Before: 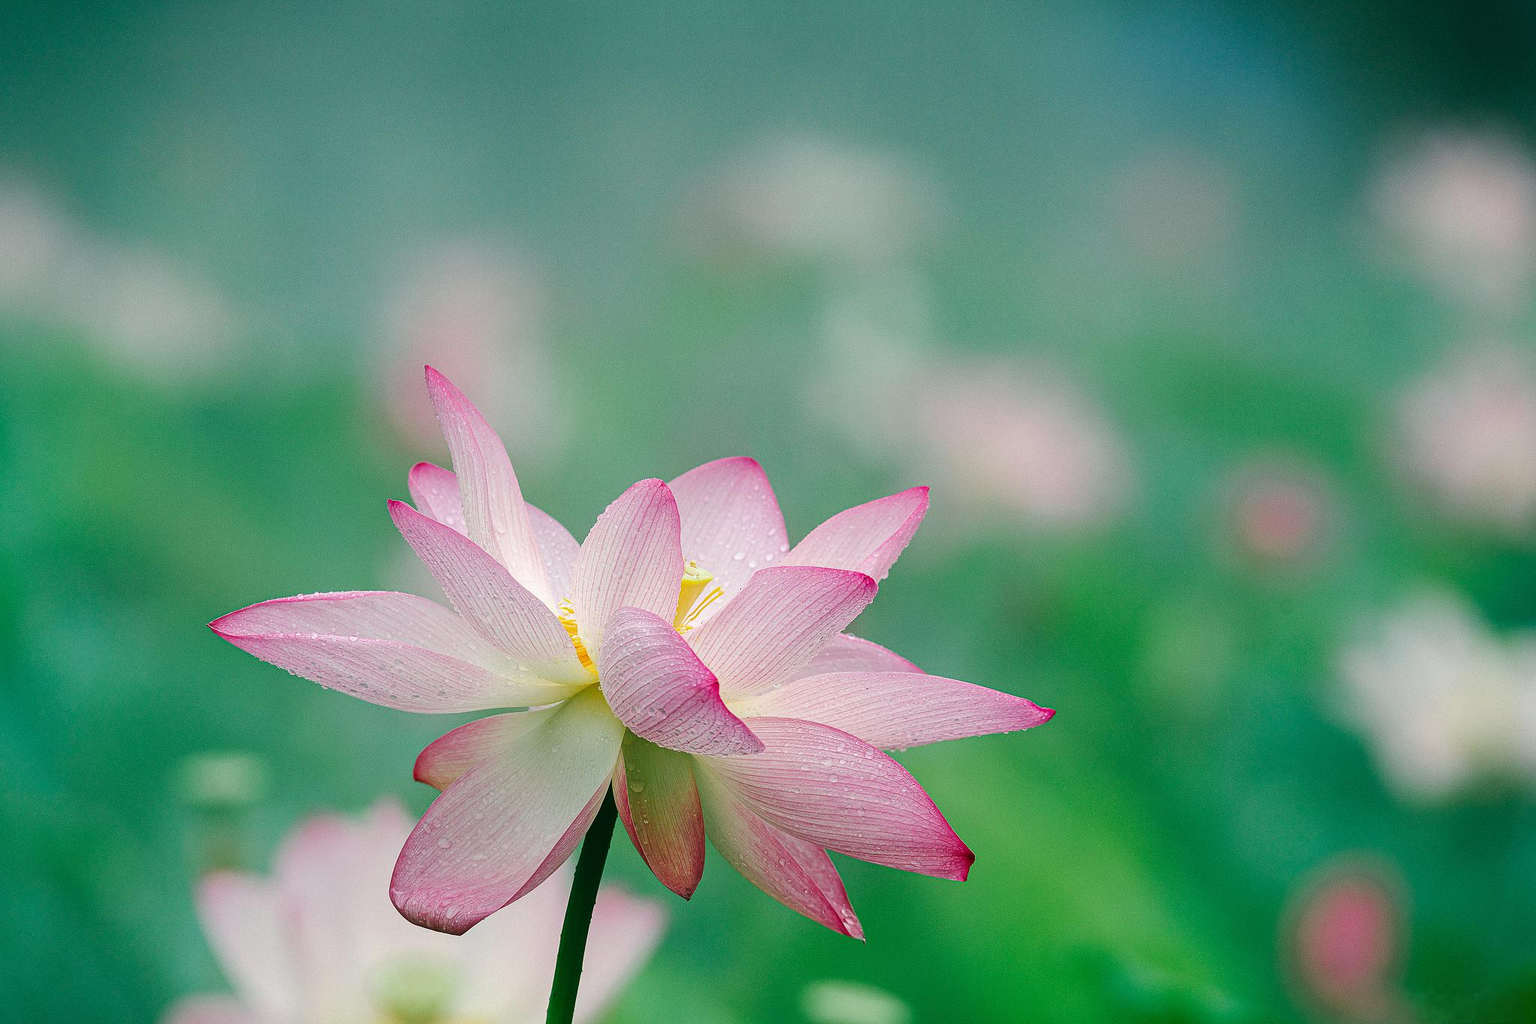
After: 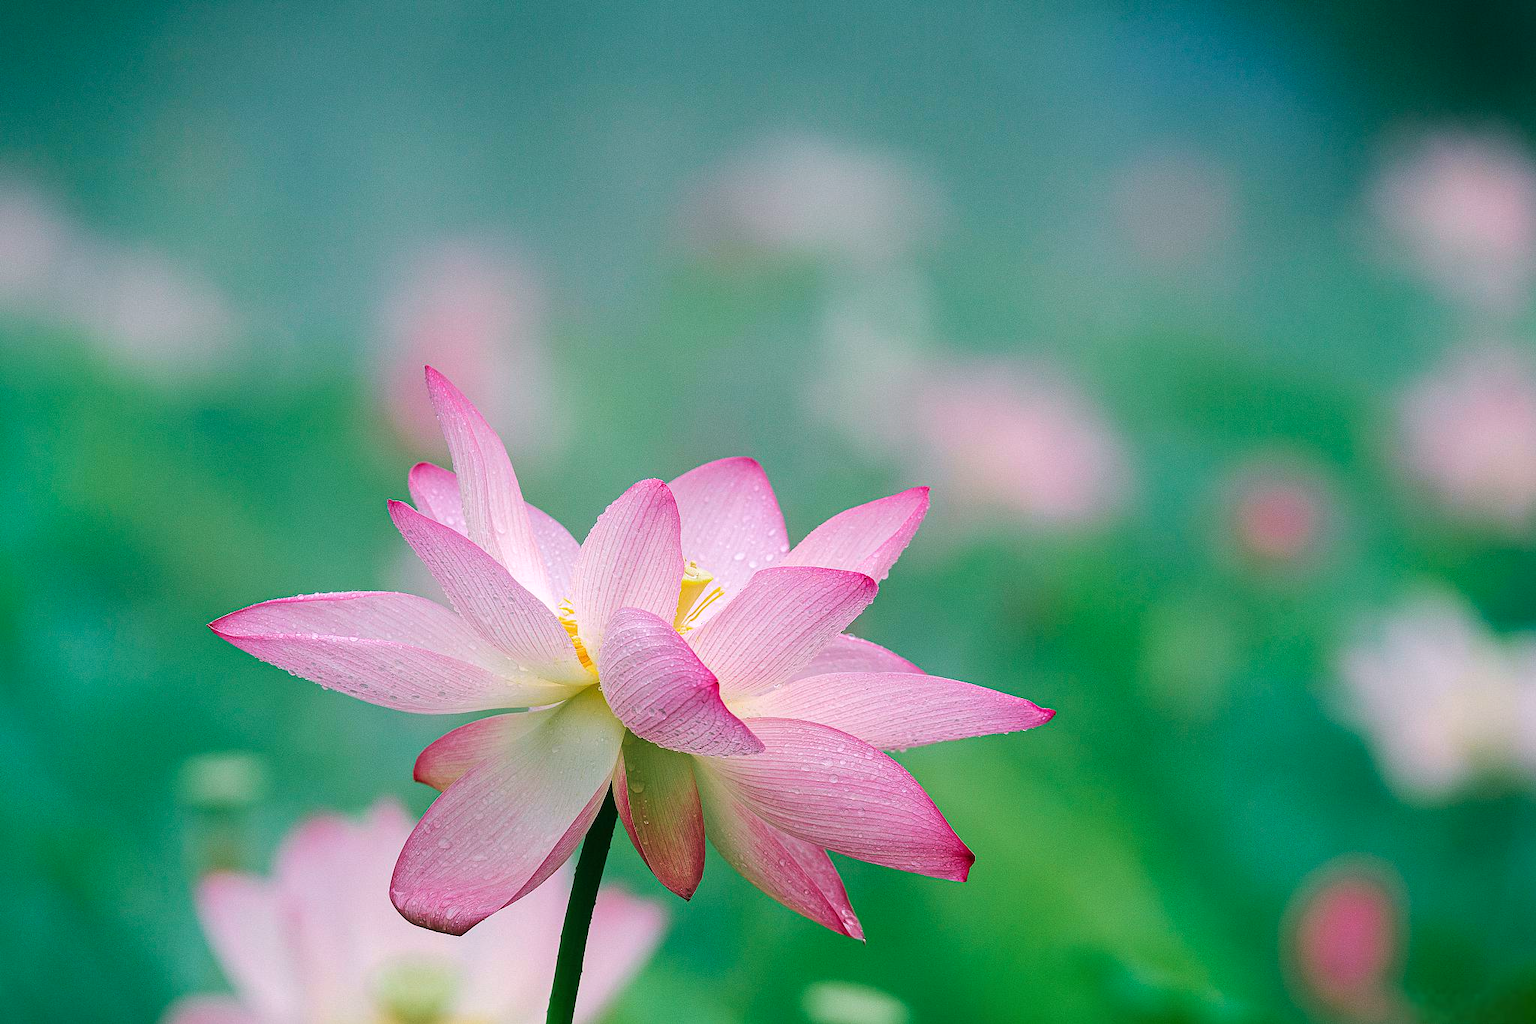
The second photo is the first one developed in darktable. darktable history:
velvia: on, module defaults
white balance: red 1.05, blue 1.072
